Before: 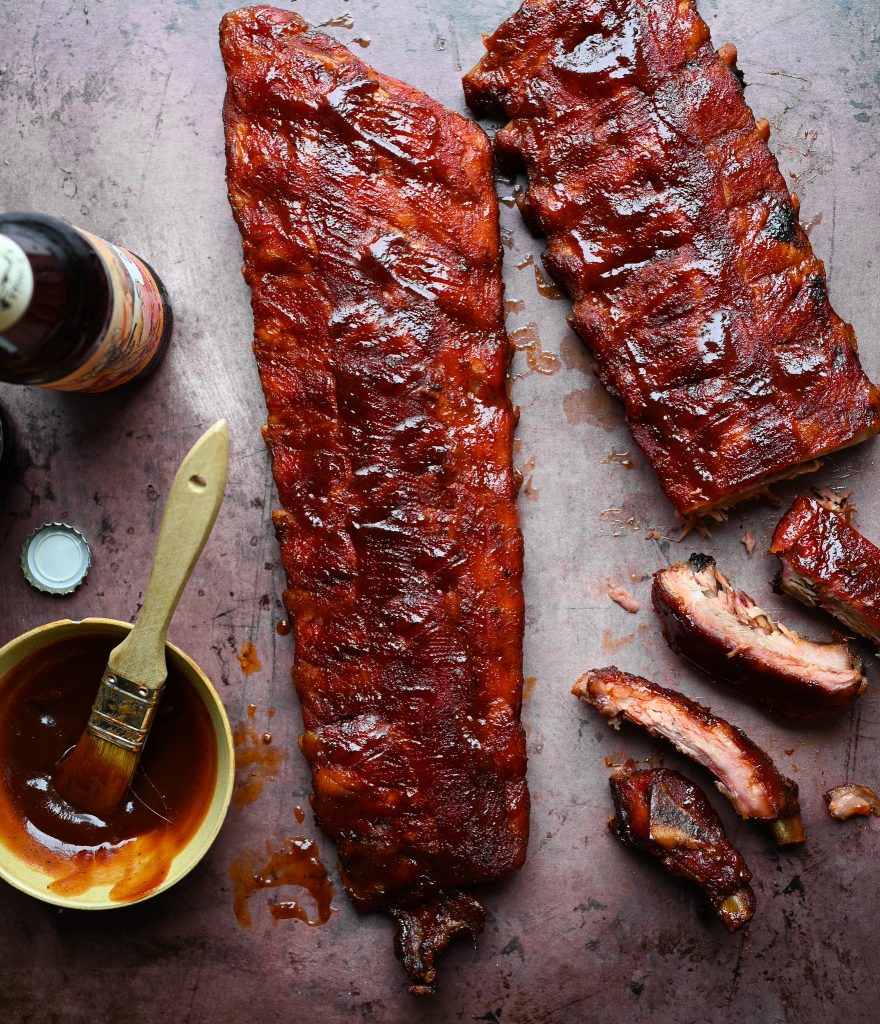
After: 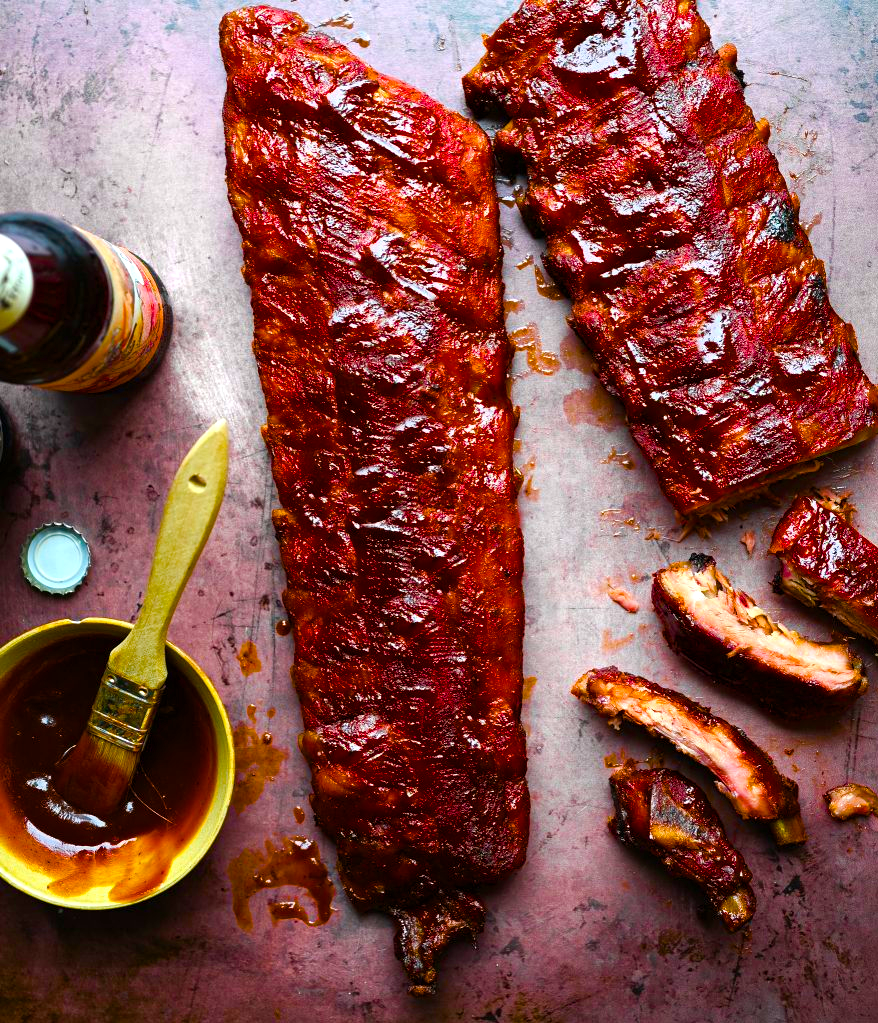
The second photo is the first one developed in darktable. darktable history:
crop and rotate: left 0.126%
color balance rgb: linear chroma grading › shadows 10%, linear chroma grading › highlights 10%, linear chroma grading › global chroma 15%, linear chroma grading › mid-tones 15%, perceptual saturation grading › global saturation 40%, perceptual saturation grading › highlights -25%, perceptual saturation grading › mid-tones 35%, perceptual saturation grading › shadows 35%, perceptual brilliance grading › global brilliance 11.29%, global vibrance 11.29%
